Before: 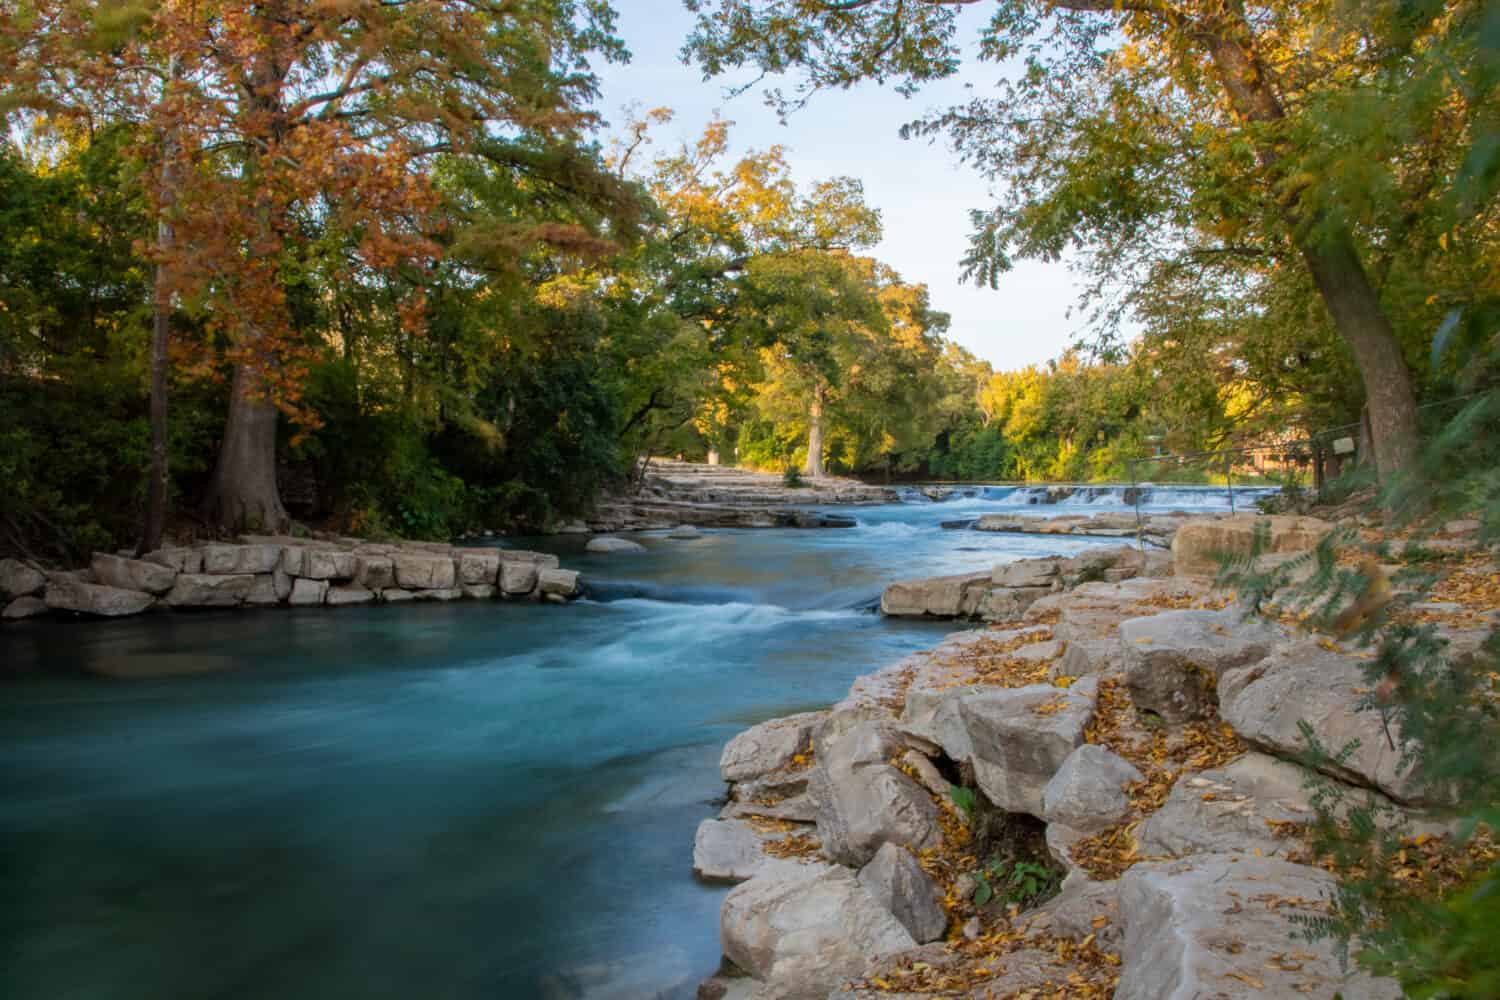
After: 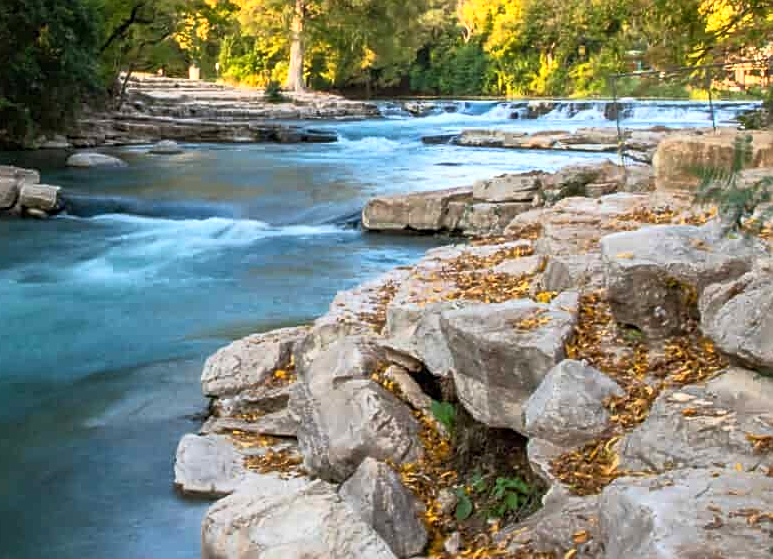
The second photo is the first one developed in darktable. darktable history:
crop: left 34.625%, top 38.556%, right 13.787%, bottom 5.463%
sharpen: on, module defaults
exposure: black level correction 0, exposure 0.498 EV, compensate exposure bias true, compensate highlight preservation false
base curve: curves: ch0 [(0, 0) (0.257, 0.25) (0.482, 0.586) (0.757, 0.871) (1, 1)]
